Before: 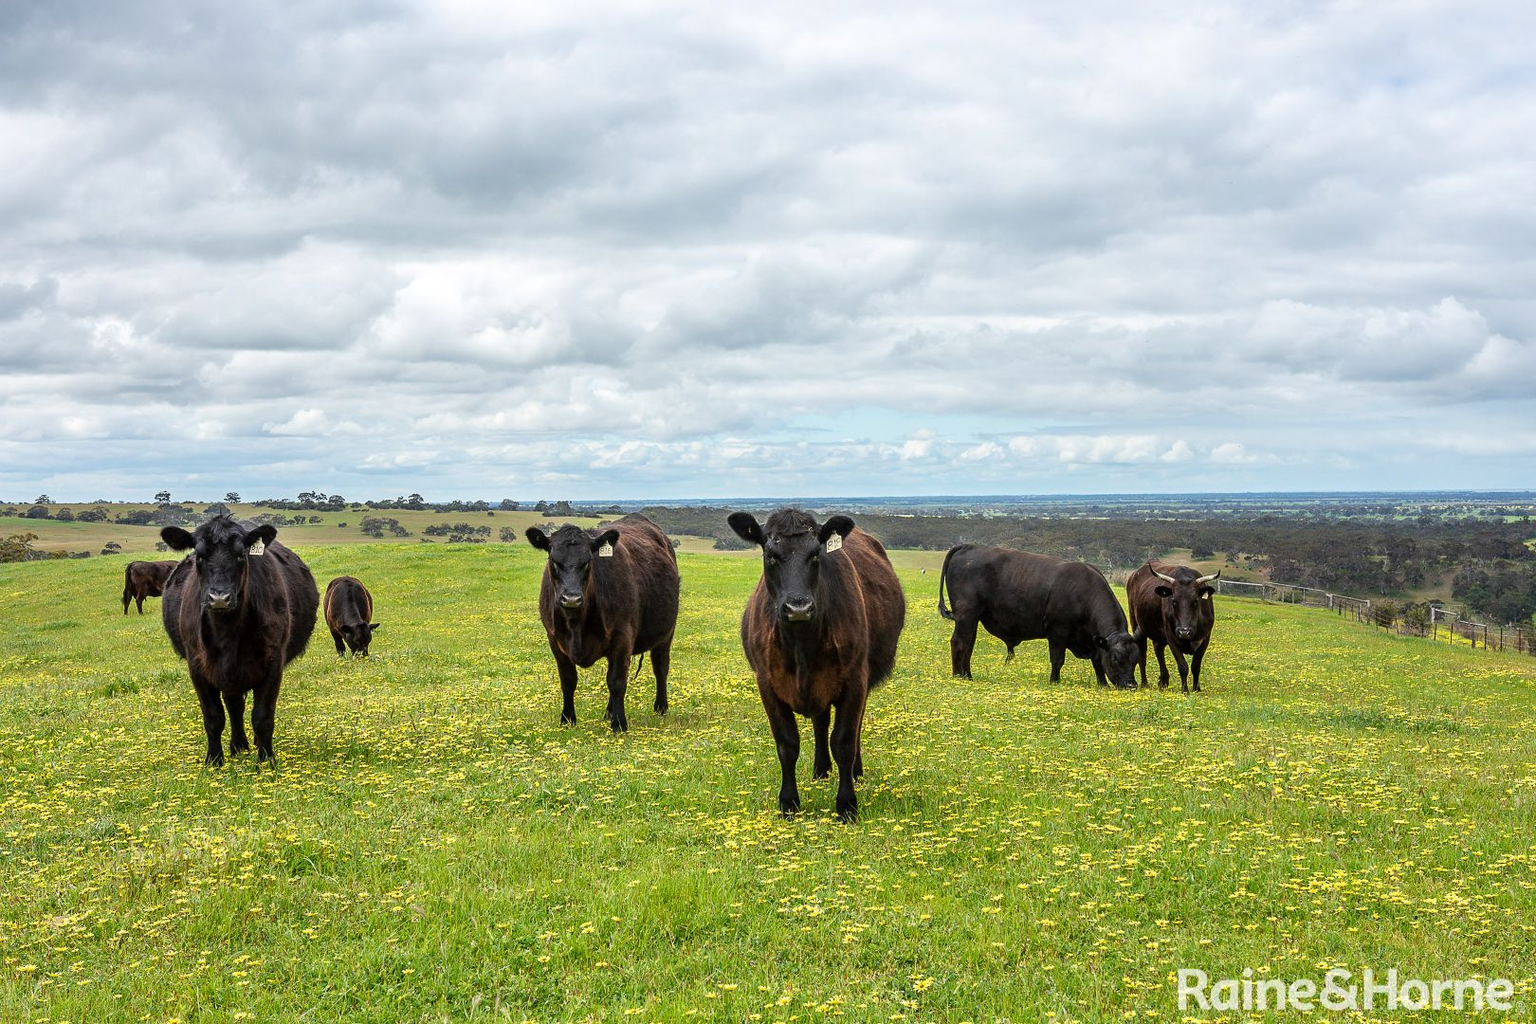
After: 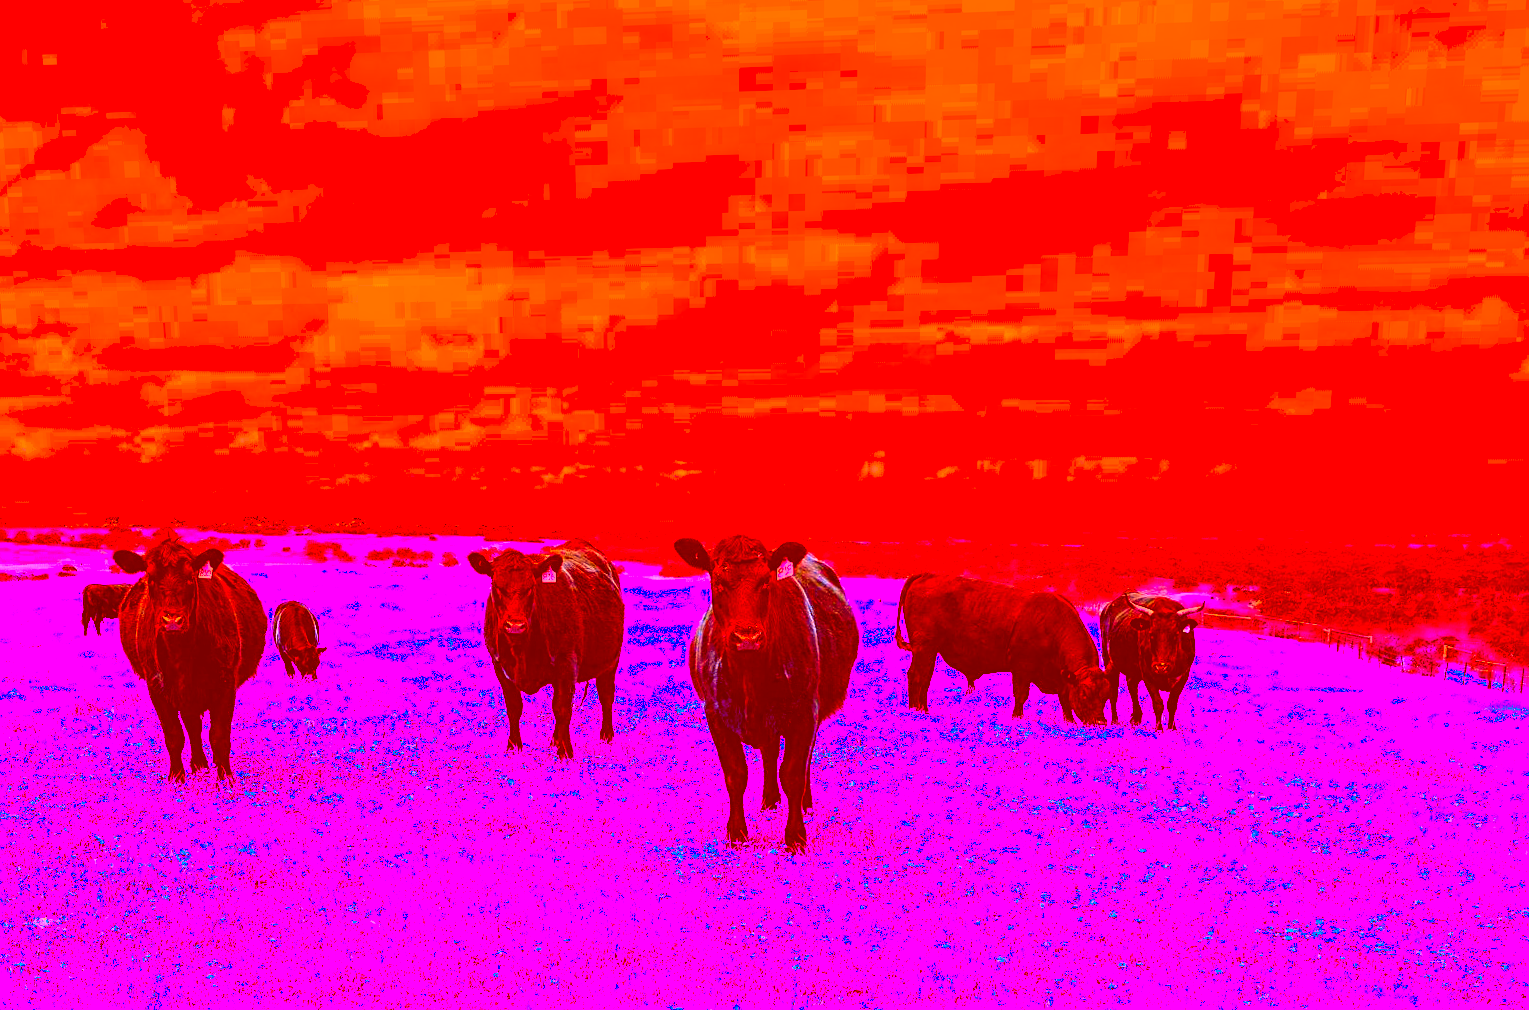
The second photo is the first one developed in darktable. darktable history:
contrast brightness saturation: contrast 0.2, brightness 0.16, saturation 0.22
shadows and highlights: shadows 10, white point adjustment 1, highlights -40
sharpen: on, module defaults
color balance rgb: linear chroma grading › global chroma 9%, perceptual saturation grading › global saturation 36%, perceptual saturation grading › shadows 35%, perceptual brilliance grading › global brilliance 15%, perceptual brilliance grading › shadows -35%, global vibrance 15%
rotate and perspective: rotation 0.062°, lens shift (vertical) 0.115, lens shift (horizontal) -0.133, crop left 0.047, crop right 0.94, crop top 0.061, crop bottom 0.94
color correction: highlights a* -39.68, highlights b* -40, shadows a* -40, shadows b* -40, saturation -3
